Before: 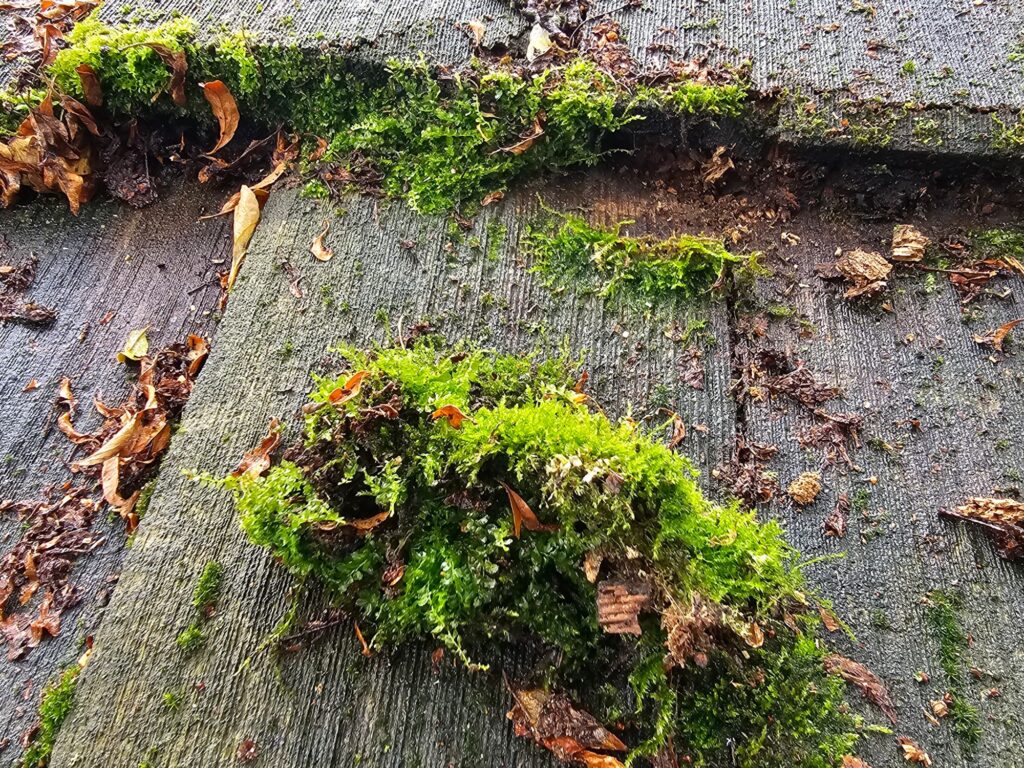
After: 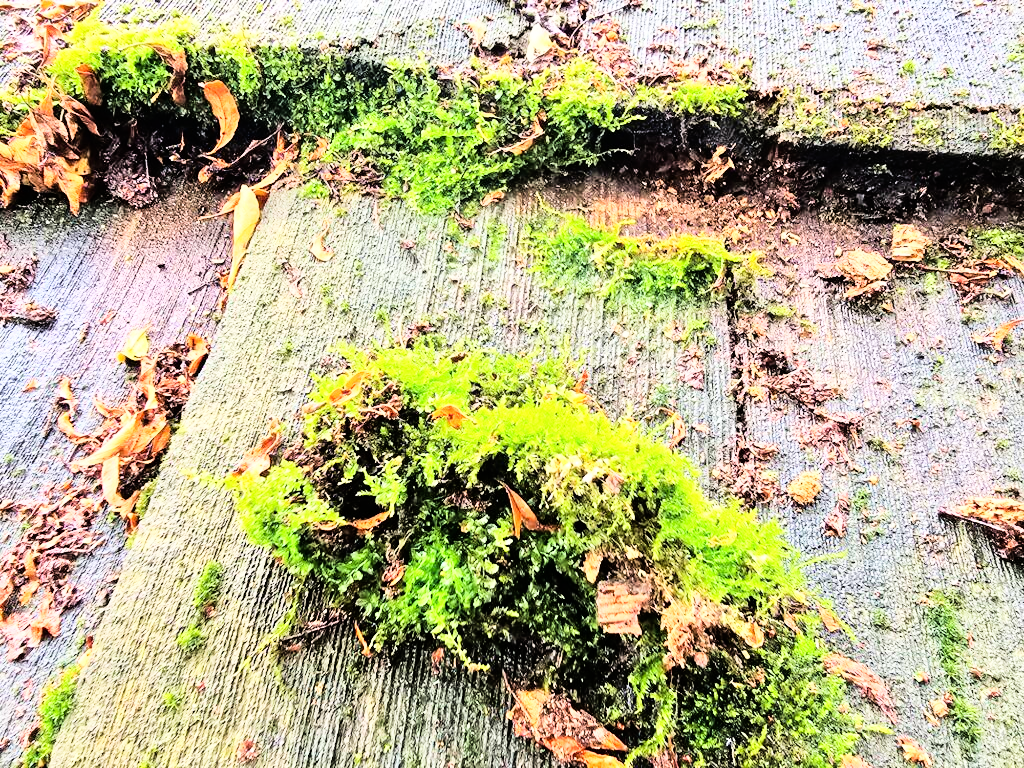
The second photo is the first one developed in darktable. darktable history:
rgb curve: curves: ch0 [(0, 0) (0.21, 0.15) (0.24, 0.21) (0.5, 0.75) (0.75, 0.96) (0.89, 0.99) (1, 1)]; ch1 [(0, 0.02) (0.21, 0.13) (0.25, 0.2) (0.5, 0.67) (0.75, 0.9) (0.89, 0.97) (1, 1)]; ch2 [(0, 0.02) (0.21, 0.13) (0.25, 0.2) (0.5, 0.67) (0.75, 0.9) (0.89, 0.97) (1, 1)], compensate middle gray true
tone equalizer: -7 EV 0.15 EV, -6 EV 0.6 EV, -5 EV 1.15 EV, -4 EV 1.33 EV, -3 EV 1.15 EV, -2 EV 0.6 EV, -1 EV 0.15 EV, mask exposure compensation -0.5 EV
velvia: on, module defaults
exposure: compensate highlight preservation false
